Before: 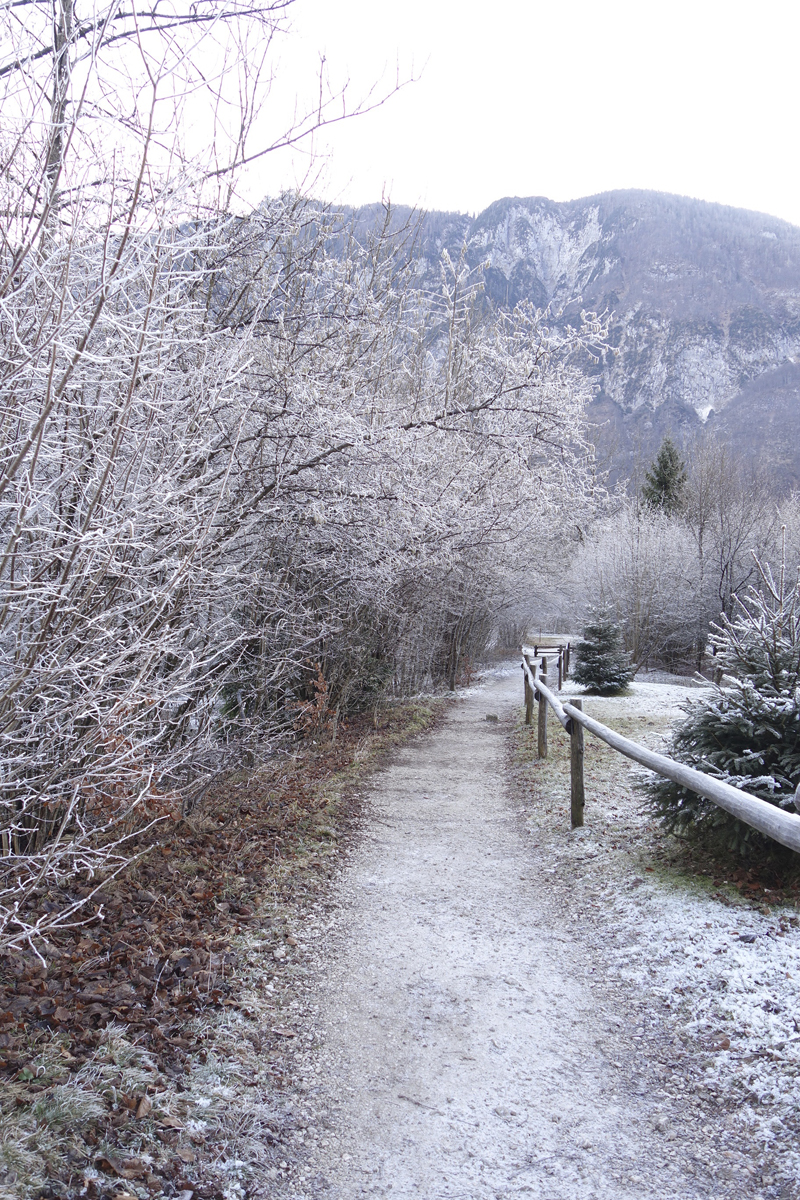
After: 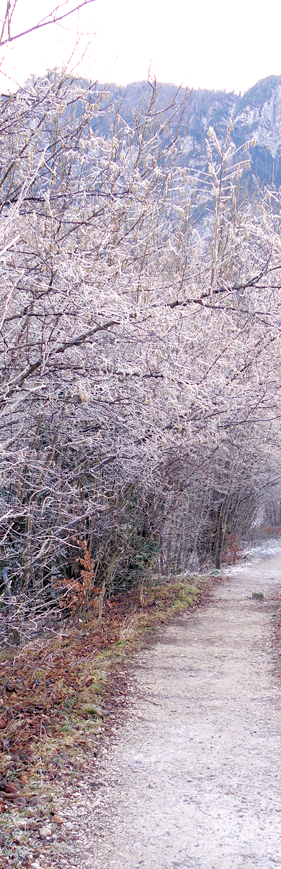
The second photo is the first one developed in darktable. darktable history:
velvia: strength 40%
rgb levels: levels [[0.013, 0.434, 0.89], [0, 0.5, 1], [0, 0.5, 1]]
crop and rotate: left 29.476%, top 10.214%, right 35.32%, bottom 17.333%
color balance rgb: shadows lift › chroma 2%, shadows lift › hue 250°, power › hue 326.4°, highlights gain › chroma 2%, highlights gain › hue 64.8°, global offset › luminance 0.5%, global offset › hue 58.8°, perceptual saturation grading › highlights -25%, perceptual saturation grading › shadows 30%, global vibrance 15%
